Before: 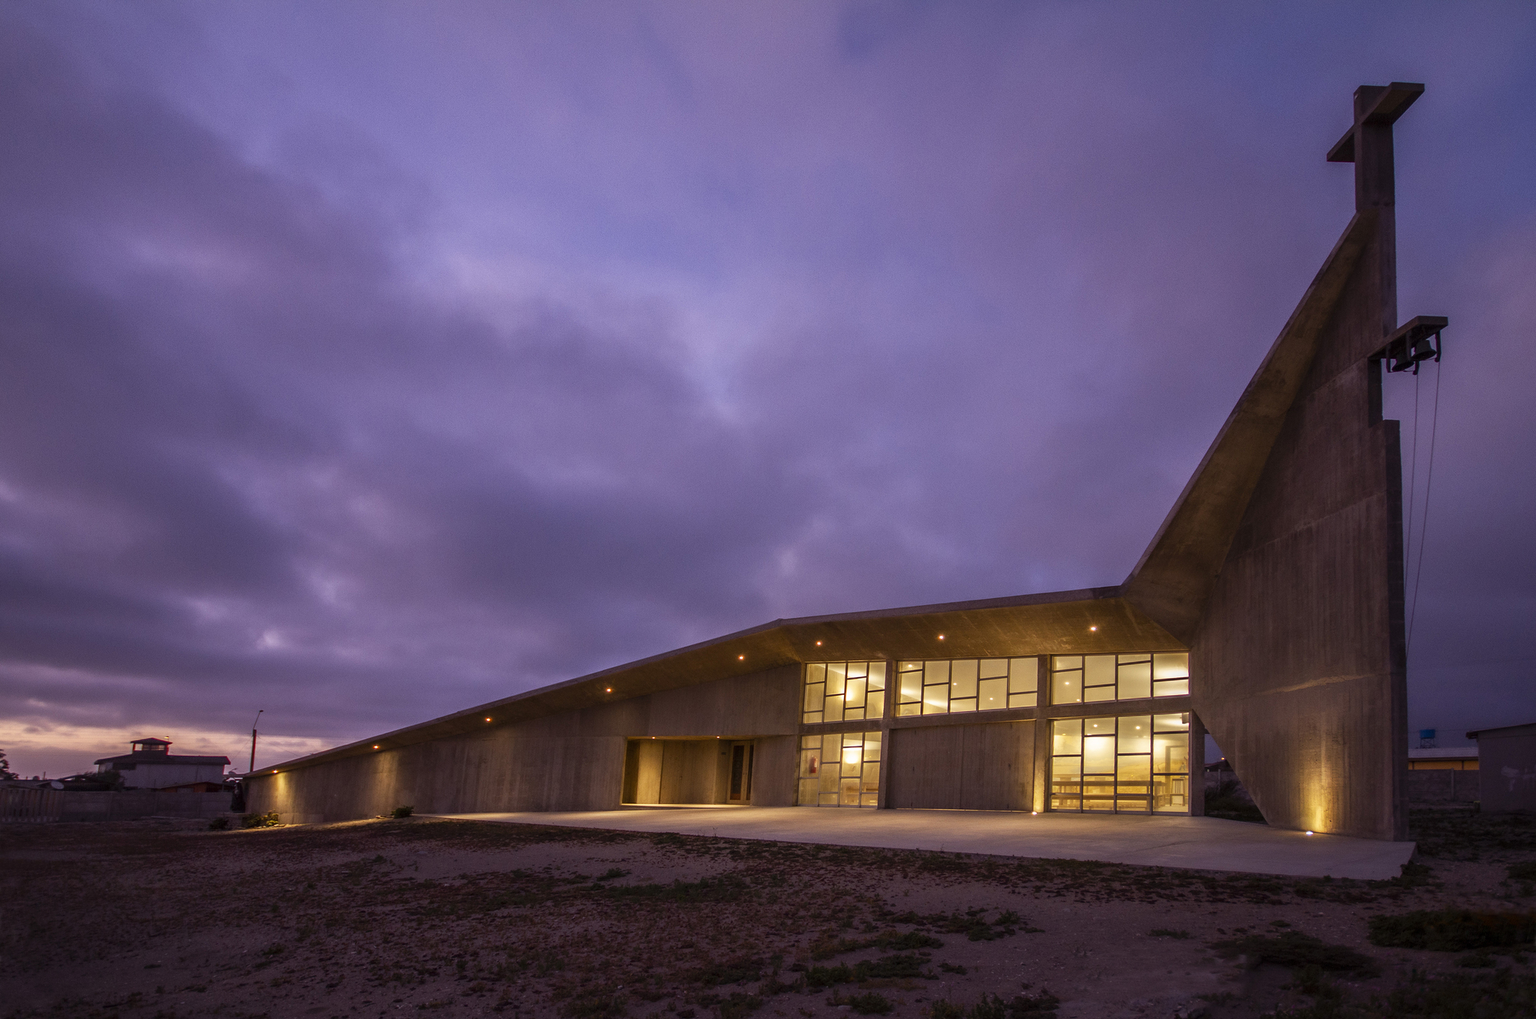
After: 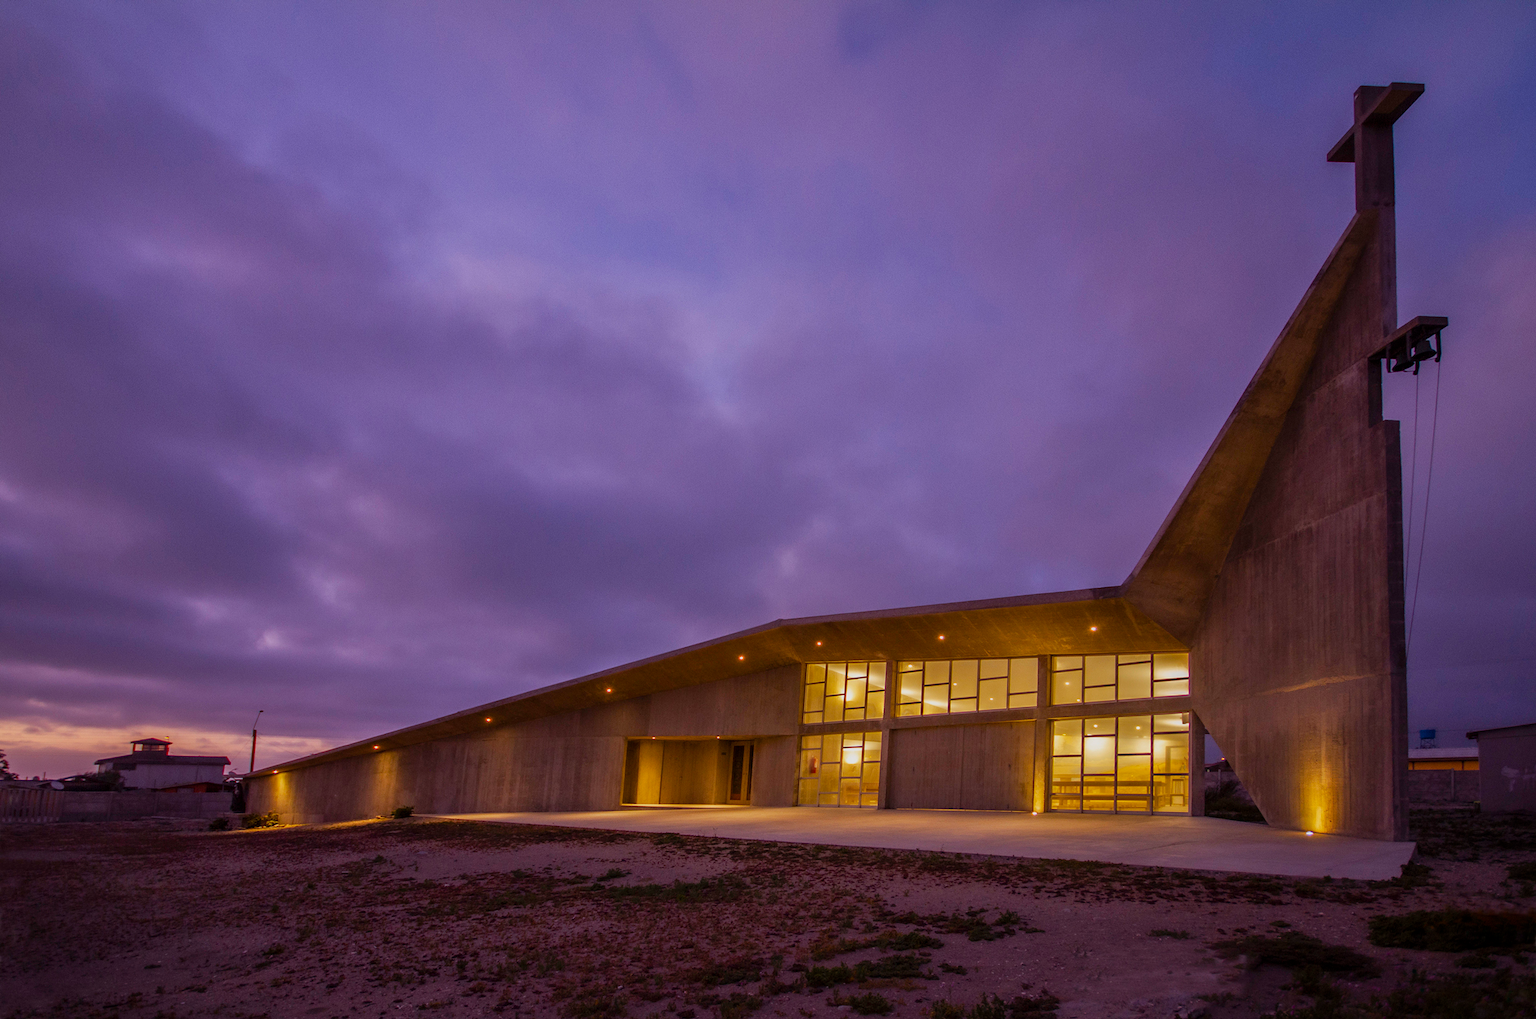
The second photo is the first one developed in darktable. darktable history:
color balance rgb: perceptual saturation grading › global saturation 20%, global vibrance 20%
tone equalizer: -8 EV 0.25 EV, -7 EV 0.417 EV, -6 EV 0.417 EV, -5 EV 0.25 EV, -3 EV -0.25 EV, -2 EV -0.417 EV, -1 EV -0.417 EV, +0 EV -0.25 EV, edges refinement/feathering 500, mask exposure compensation -1.57 EV, preserve details guided filter
